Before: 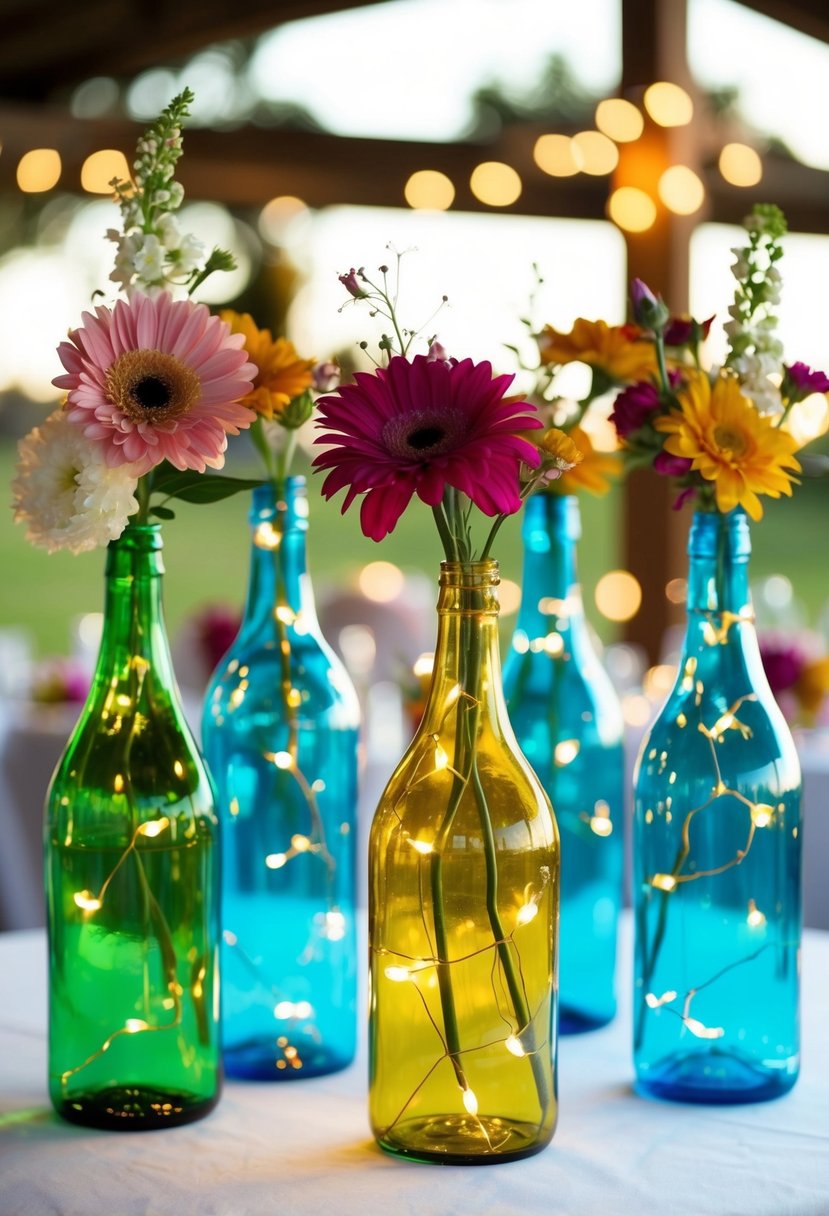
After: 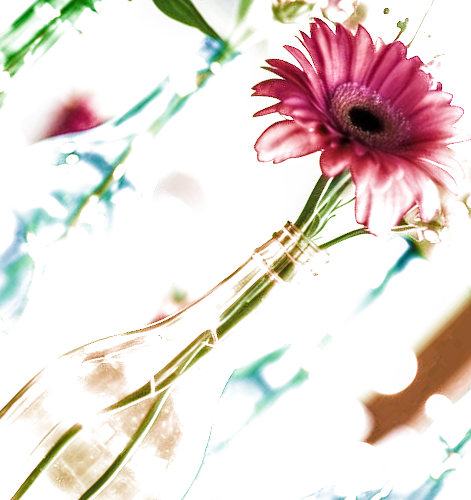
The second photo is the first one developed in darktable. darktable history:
filmic rgb: black relative exposure -14.12 EV, white relative exposure 3.38 EV, hardness 7.83, contrast 0.99, color science v4 (2020)
exposure: black level correction 0, exposure 2.091 EV, compensate highlight preservation false
crop and rotate: angle -44.61°, top 16.511%, right 0.91%, bottom 11.762%
tone equalizer: -8 EV -1.09 EV, -7 EV -1 EV, -6 EV -0.893 EV, -5 EV -0.595 EV, -3 EV 0.582 EV, -2 EV 0.866 EV, -1 EV 0.99 EV, +0 EV 1.07 EV, edges refinement/feathering 500, mask exposure compensation -1.57 EV, preserve details no
local contrast: on, module defaults
